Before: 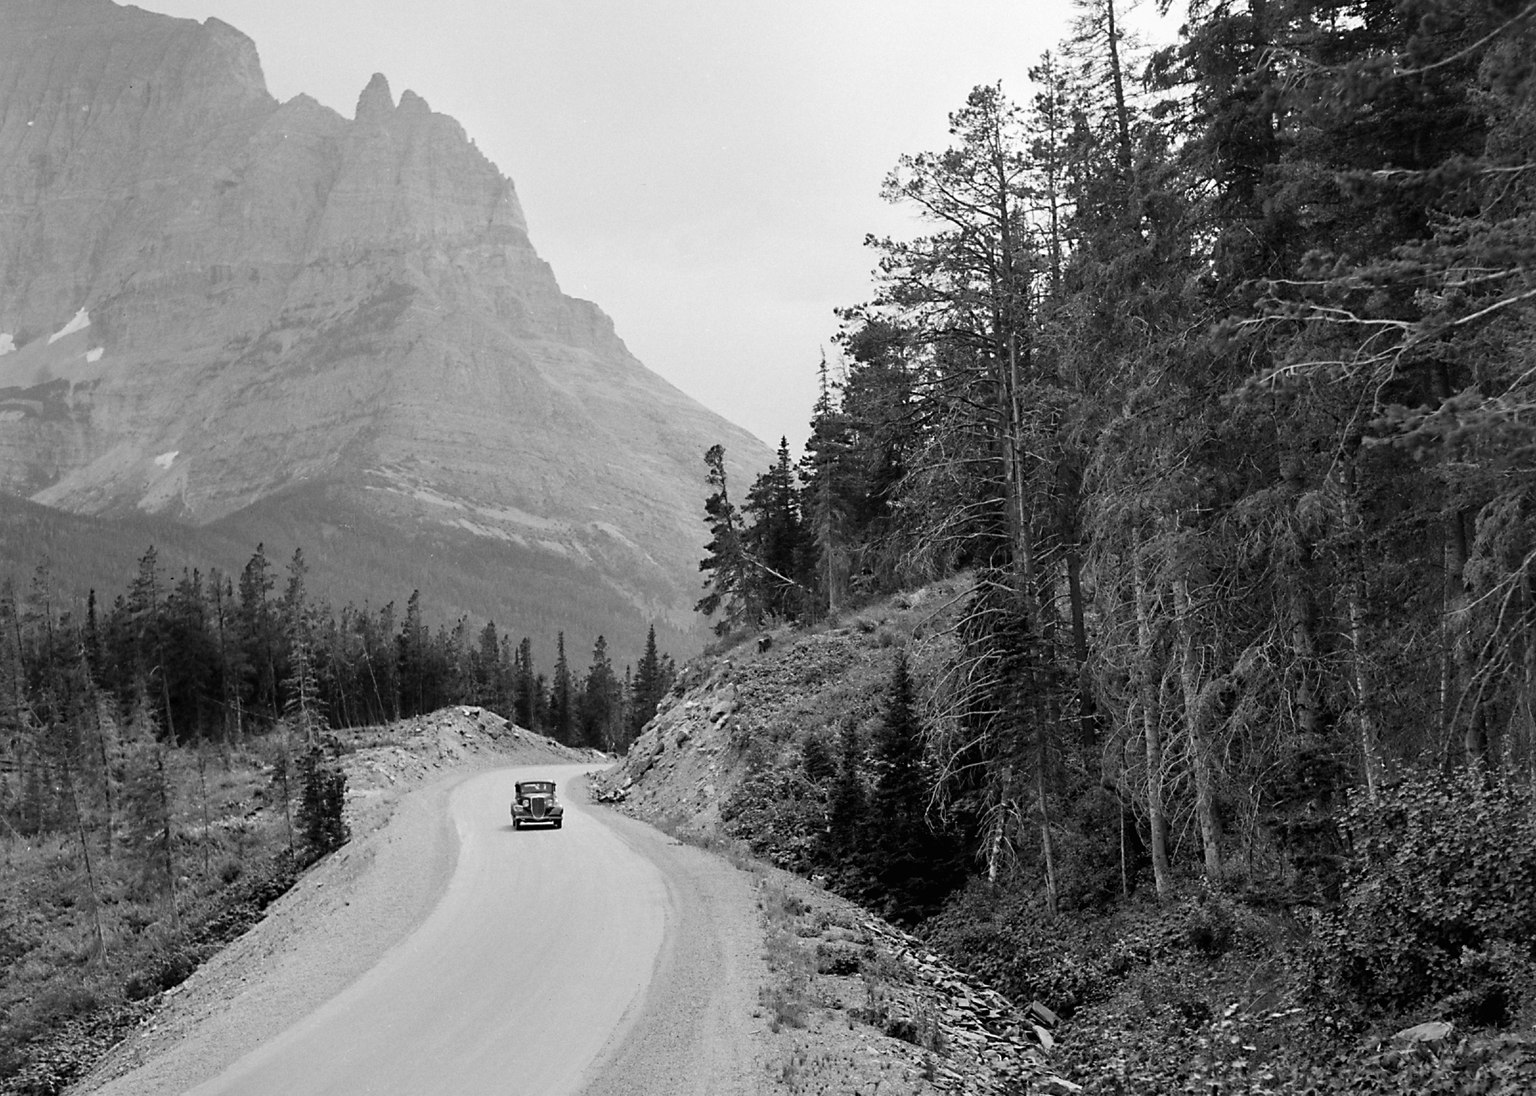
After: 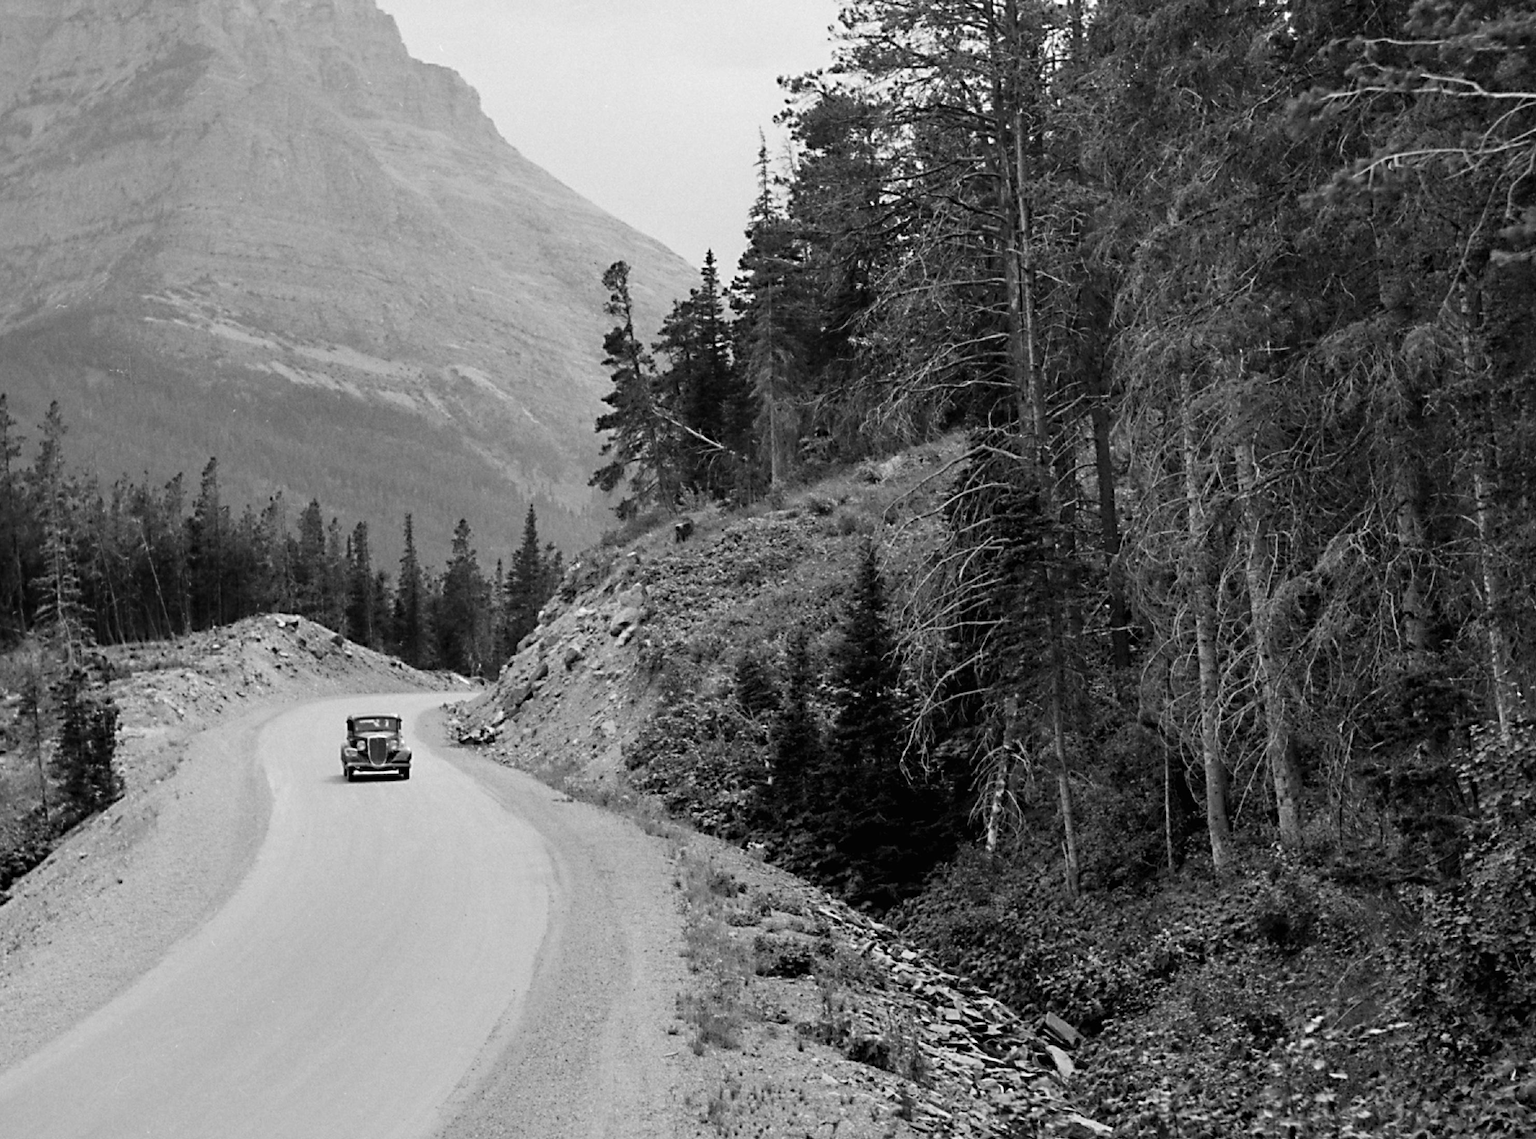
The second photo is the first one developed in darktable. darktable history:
crop: left 16.85%, top 22.949%, right 9.102%
